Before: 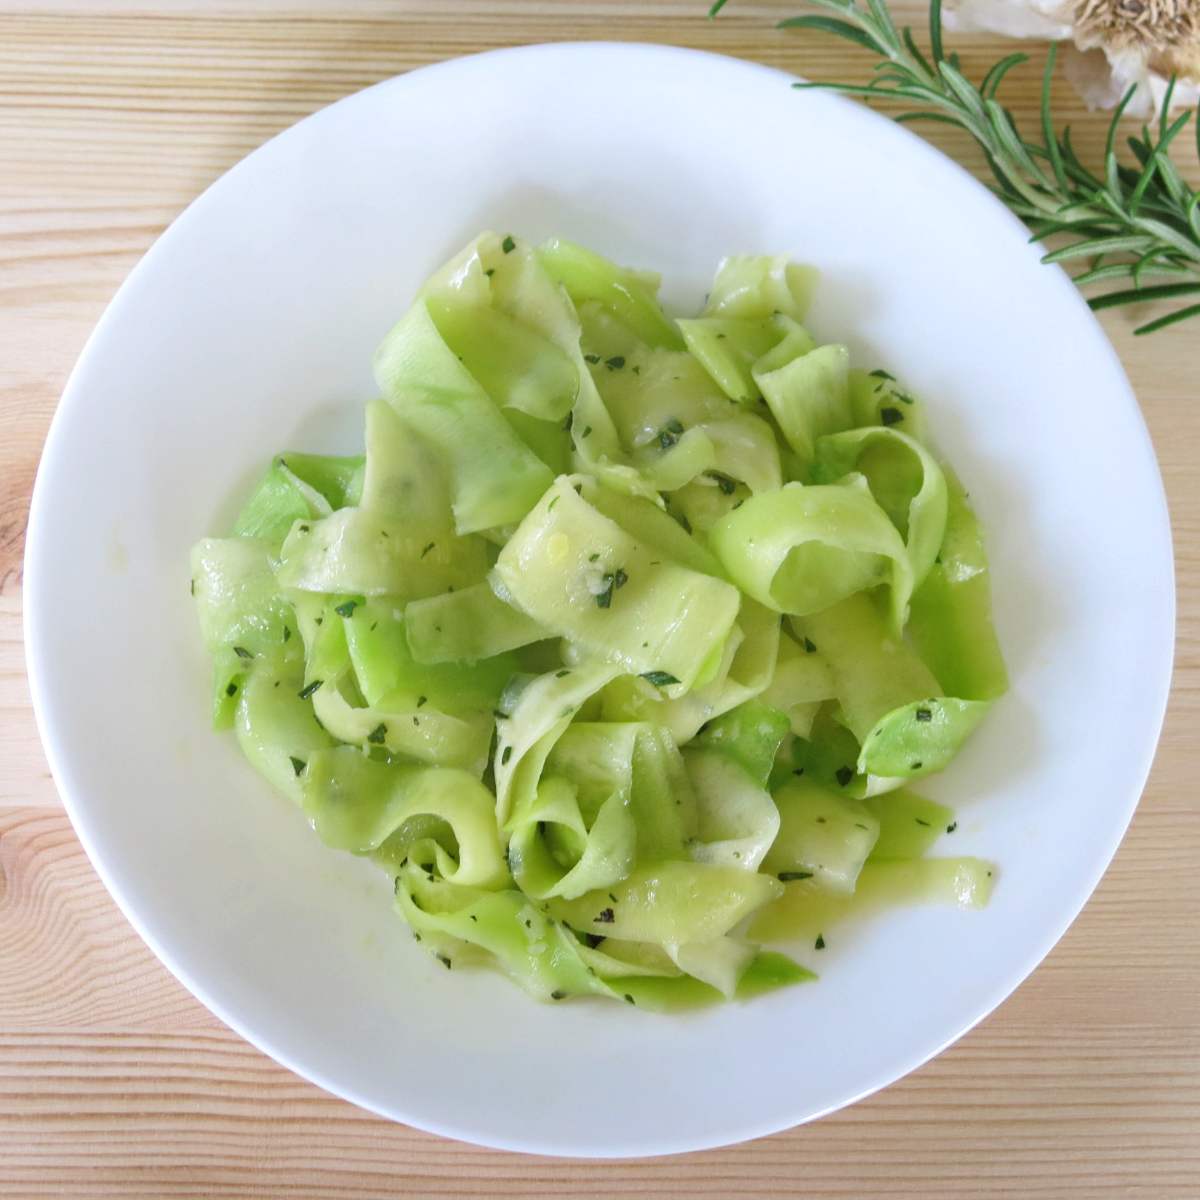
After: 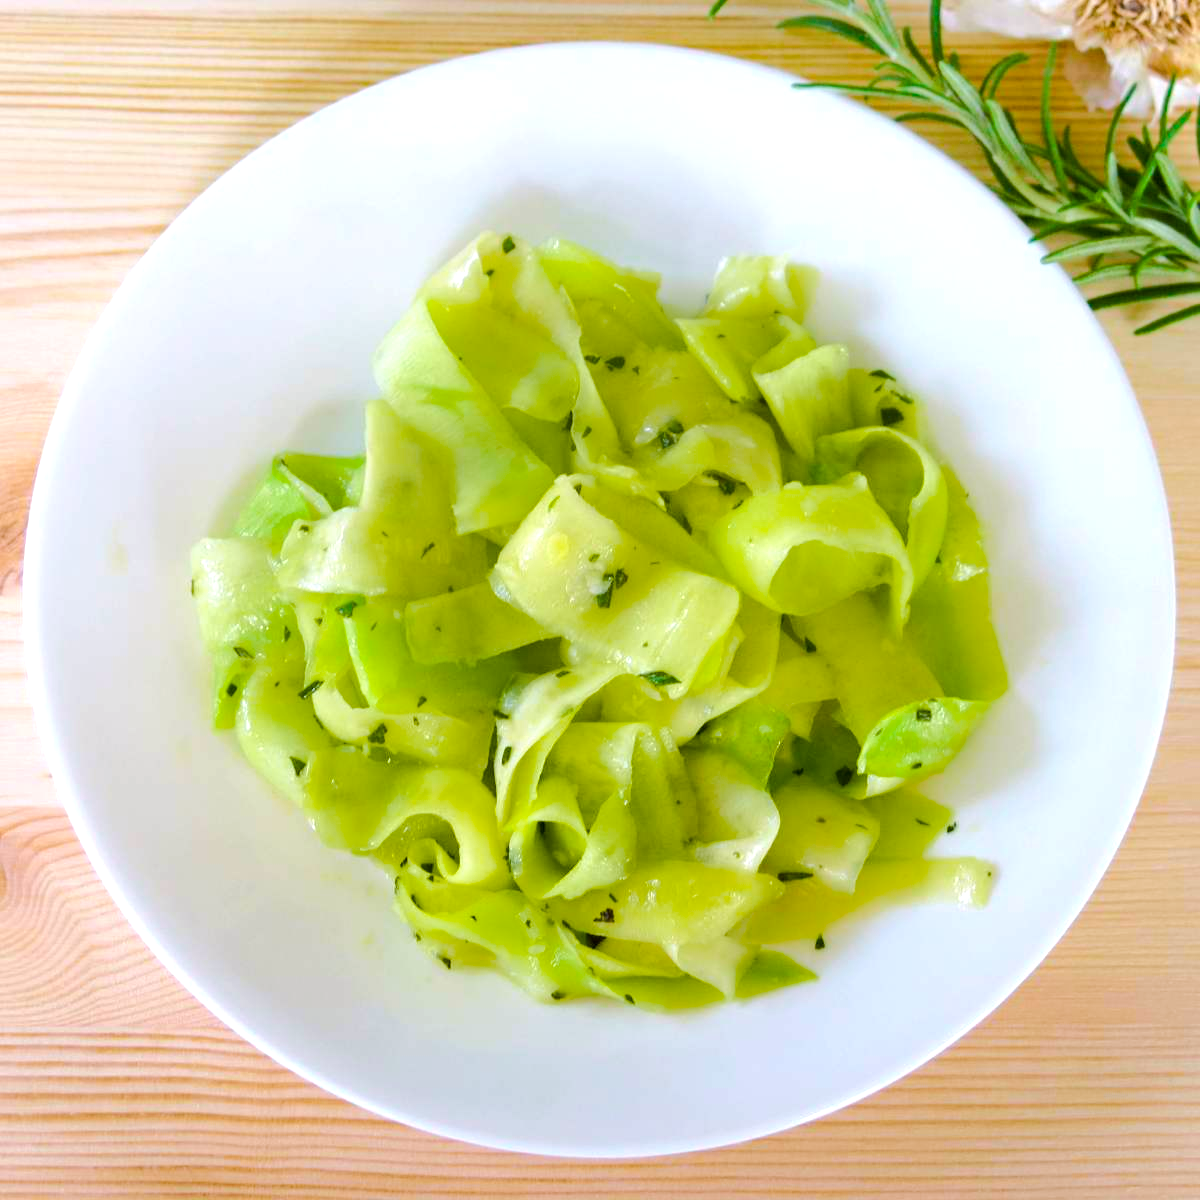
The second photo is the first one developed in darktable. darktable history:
color balance rgb: linear chroma grading › shadows 10%, linear chroma grading › highlights 10%, linear chroma grading › global chroma 15%, linear chroma grading › mid-tones 15%, perceptual saturation grading › global saturation 40%, perceptual saturation grading › highlights -25%, perceptual saturation grading › mid-tones 35%, perceptual saturation grading › shadows 35%, perceptual brilliance grading › global brilliance 11.29%, global vibrance 11.29%
tone curve: curves: ch0 [(0, 0) (0.052, 0.018) (0.236, 0.207) (0.41, 0.417) (0.485, 0.518) (0.54, 0.584) (0.625, 0.666) (0.845, 0.828) (0.994, 0.964)]; ch1 [(0, 0.055) (0.15, 0.117) (0.317, 0.34) (0.382, 0.408) (0.434, 0.441) (0.472, 0.479) (0.498, 0.501) (0.557, 0.558) (0.616, 0.59) (0.739, 0.7) (0.873, 0.857) (1, 0.928)]; ch2 [(0, 0) (0.352, 0.403) (0.447, 0.466) (0.482, 0.482) (0.528, 0.526) (0.586, 0.577) (0.618, 0.621) (0.785, 0.747) (1, 1)], color space Lab, independent channels, preserve colors none
